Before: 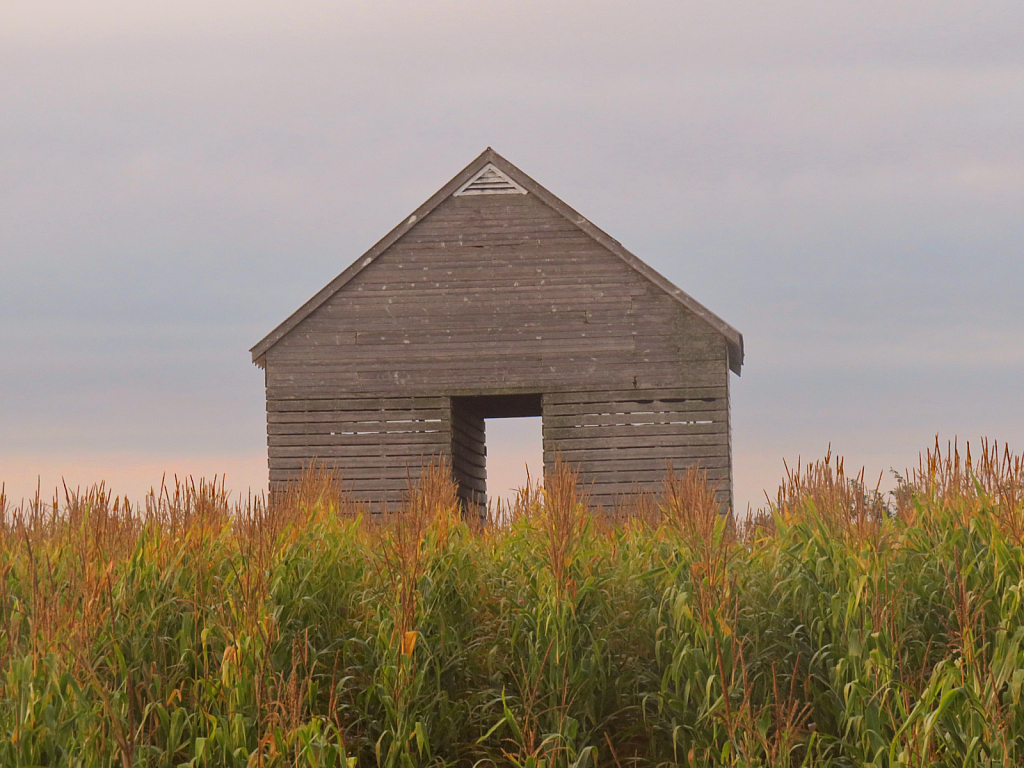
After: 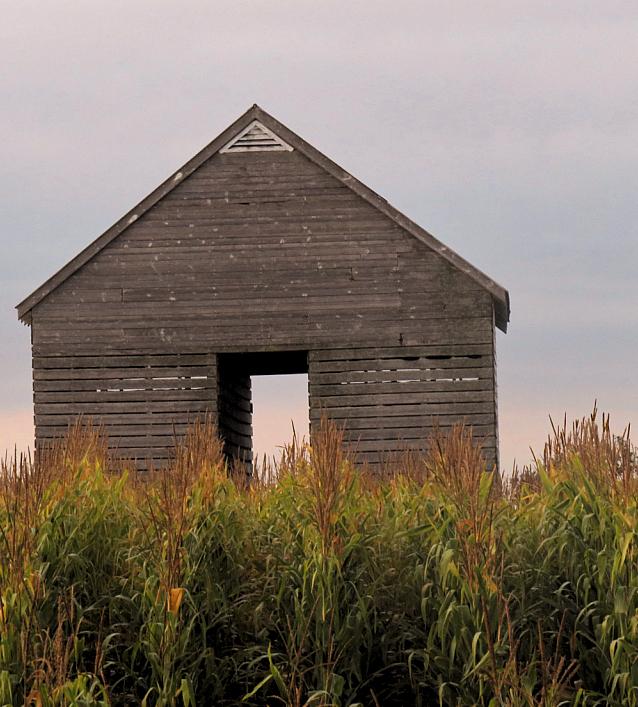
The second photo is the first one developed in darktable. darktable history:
crop and rotate: left 22.918%, top 5.629%, right 14.711%, bottom 2.247%
levels: levels [0.182, 0.542, 0.902]
